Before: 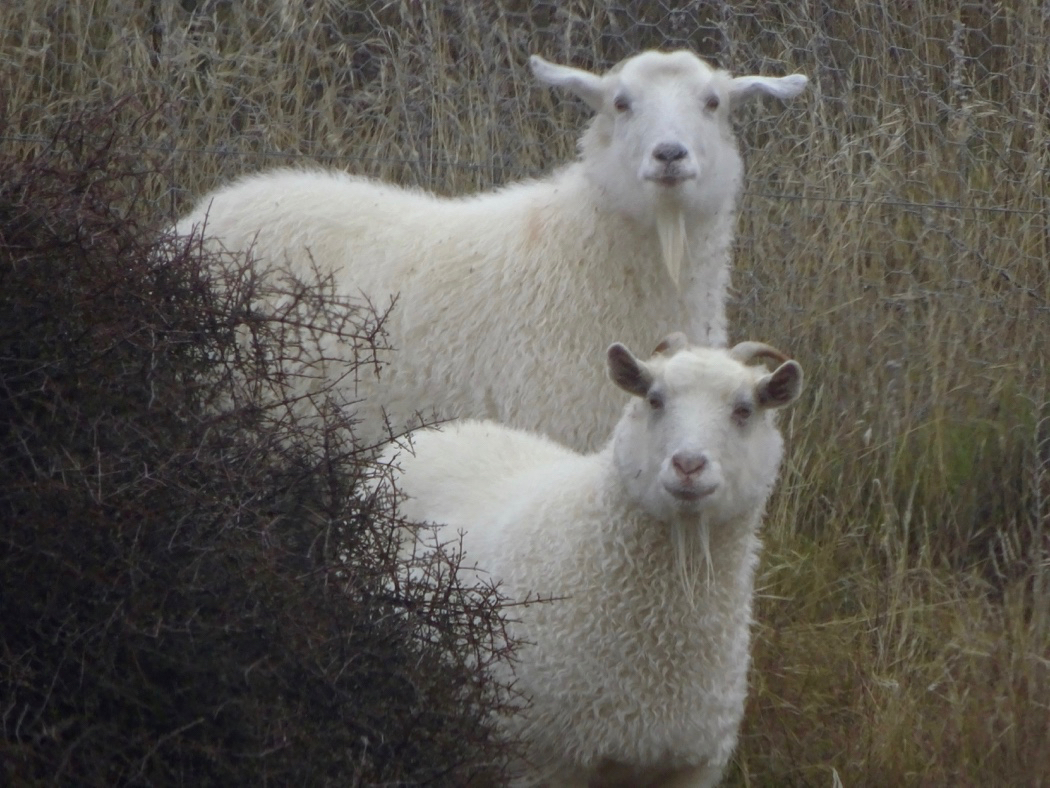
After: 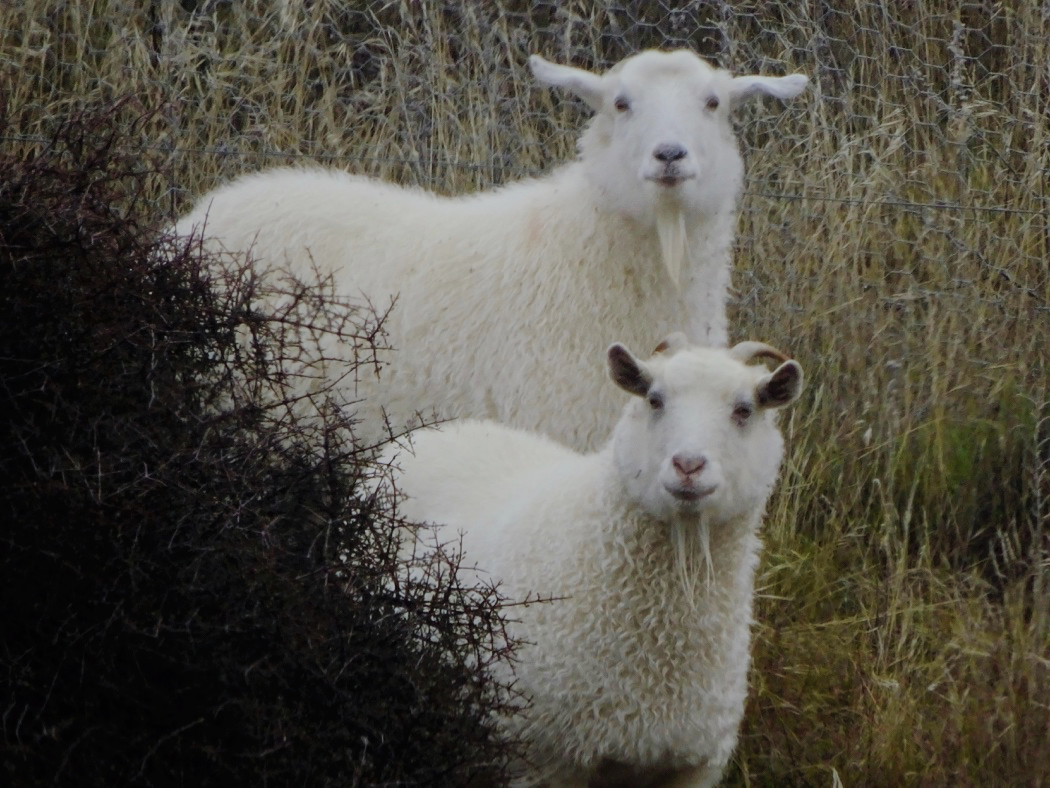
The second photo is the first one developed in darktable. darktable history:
filmic rgb: black relative exposure -7.65 EV, white relative exposure 4.56 EV, hardness 3.61
color balance rgb: shadows lift › chroma 0.754%, shadows lift › hue 111.45°, global offset › luminance -0.498%, perceptual saturation grading › global saturation 0.553%, global vibrance 20%
tone curve: curves: ch0 [(0, 0) (0.003, 0.012) (0.011, 0.014) (0.025, 0.02) (0.044, 0.034) (0.069, 0.047) (0.1, 0.063) (0.136, 0.086) (0.177, 0.131) (0.224, 0.183) (0.277, 0.243) (0.335, 0.317) (0.399, 0.403) (0.468, 0.488) (0.543, 0.573) (0.623, 0.649) (0.709, 0.718) (0.801, 0.795) (0.898, 0.872) (1, 1)], preserve colors none
